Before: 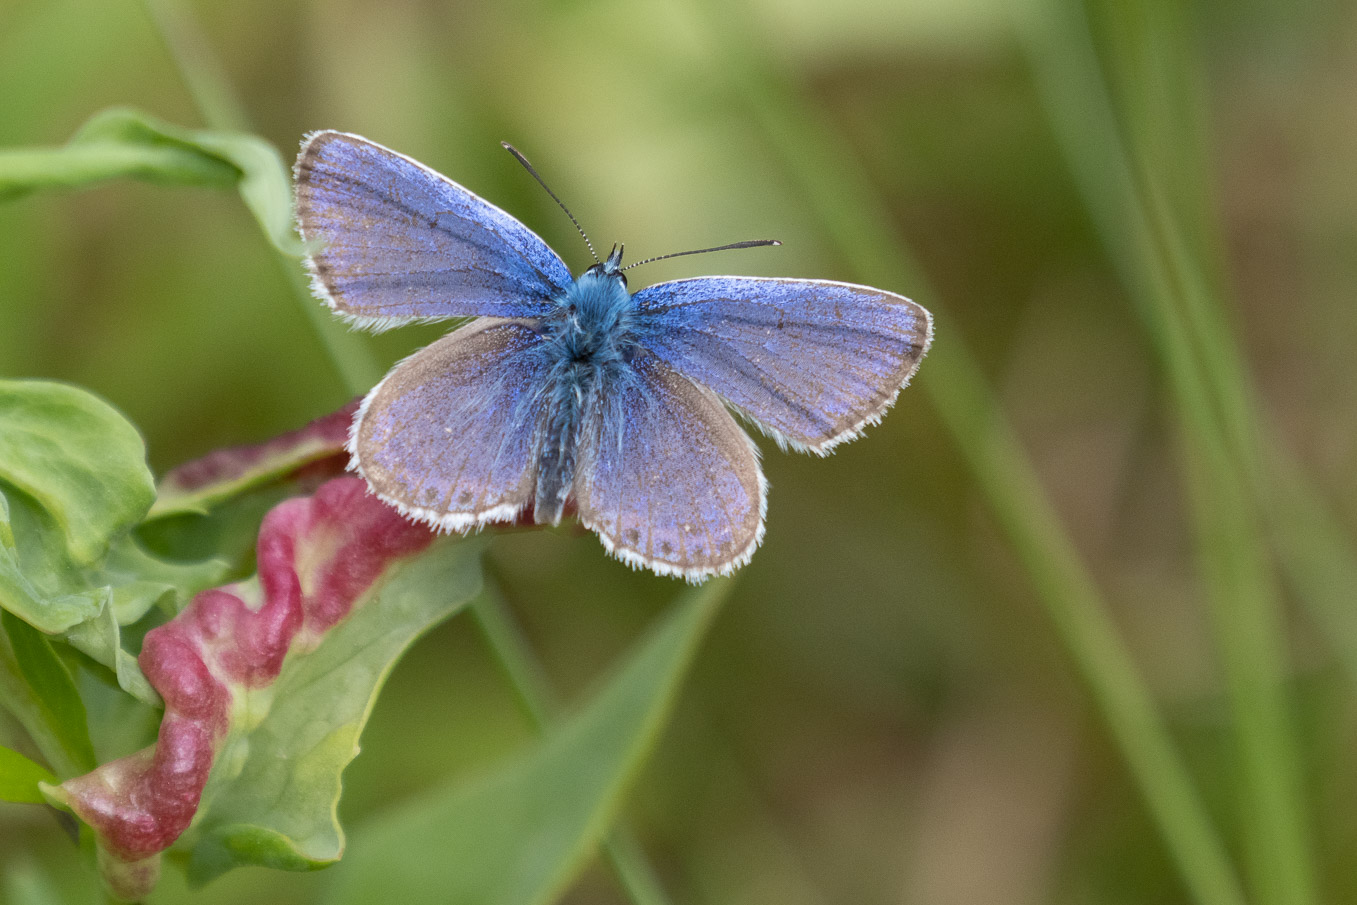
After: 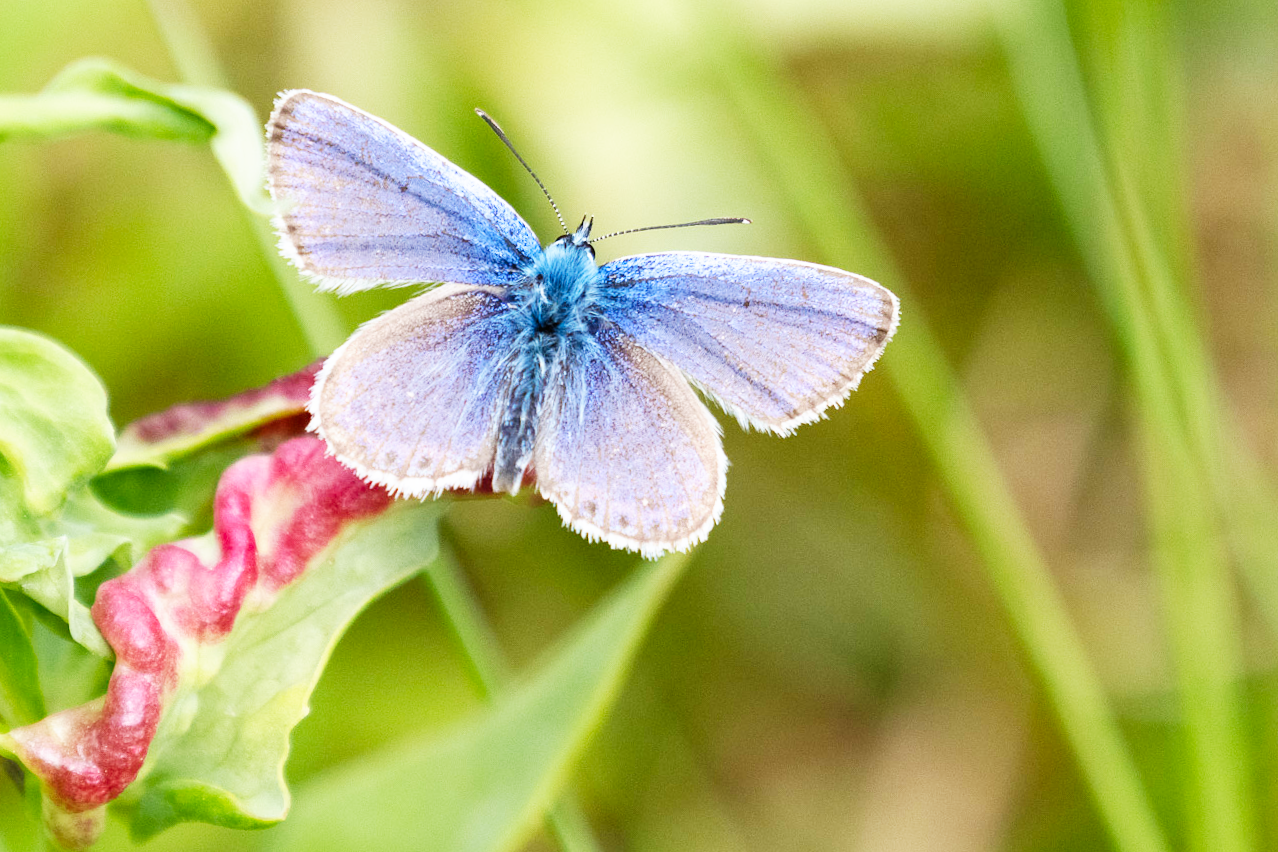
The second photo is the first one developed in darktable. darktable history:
crop and rotate: angle -2.38°
base curve: curves: ch0 [(0, 0) (0.007, 0.004) (0.027, 0.03) (0.046, 0.07) (0.207, 0.54) (0.442, 0.872) (0.673, 0.972) (1, 1)], preserve colors none
